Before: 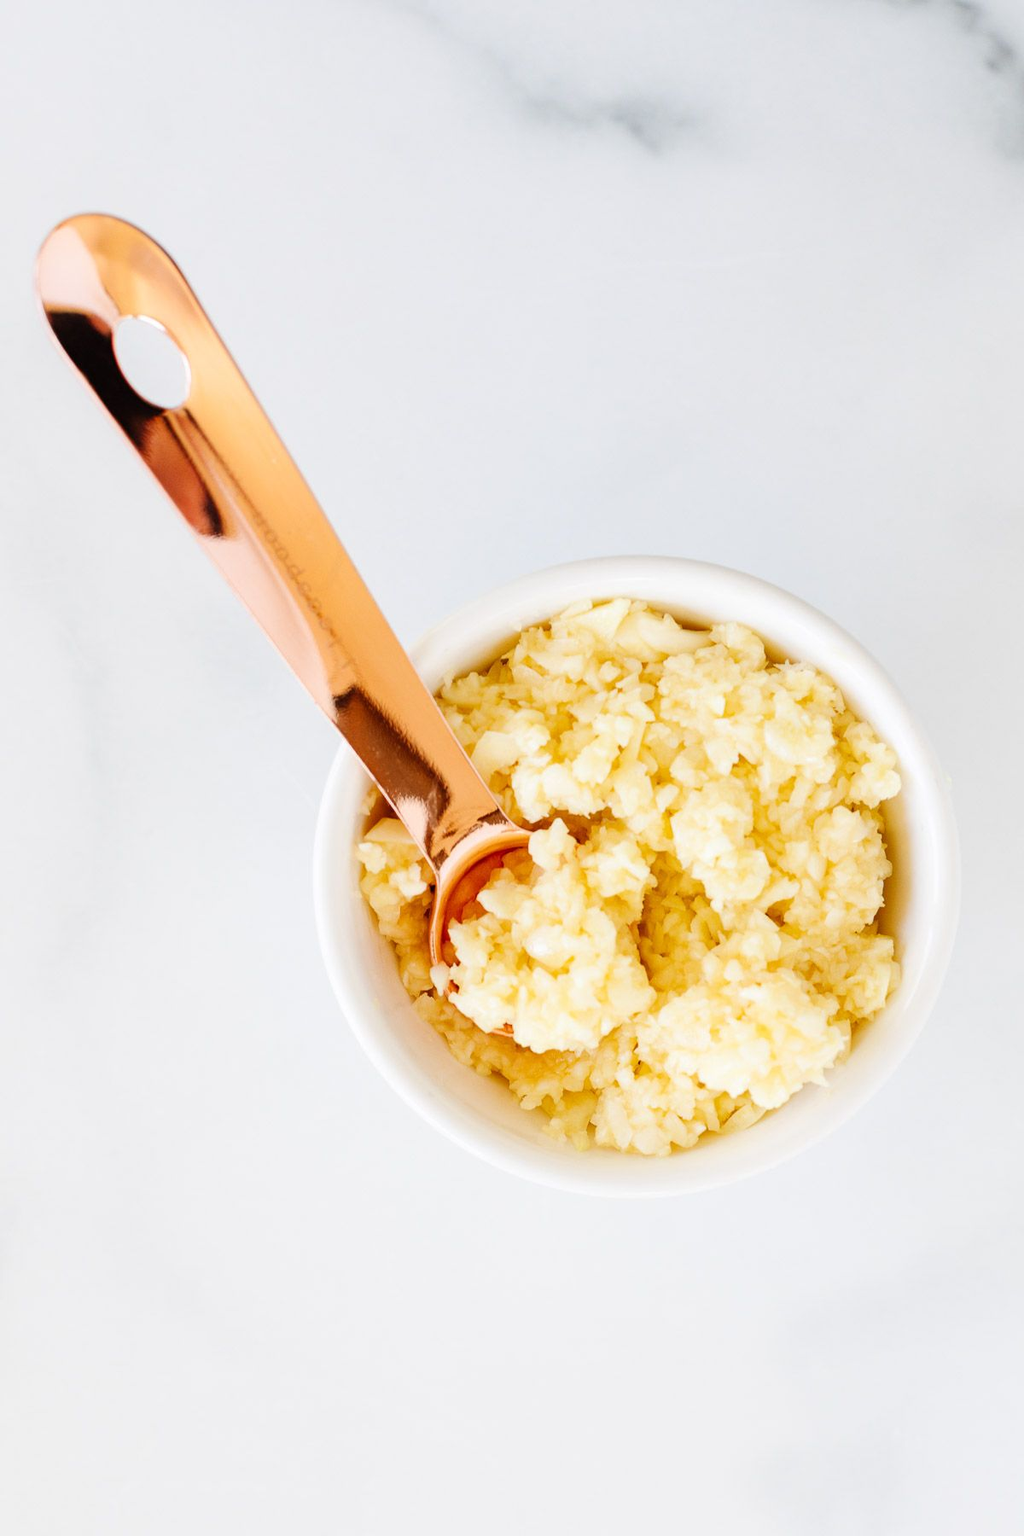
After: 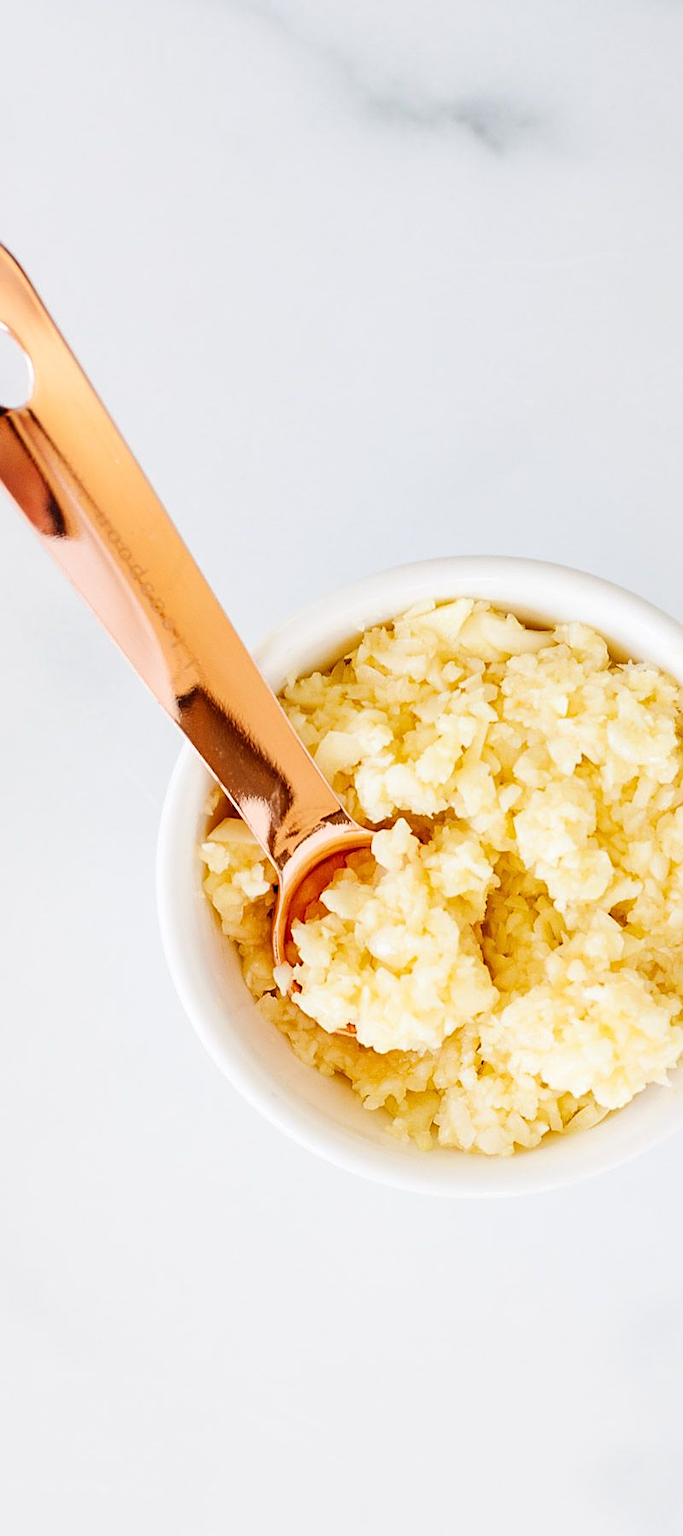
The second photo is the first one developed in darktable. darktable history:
sharpen: on, module defaults
crop: left 15.386%, right 17.824%
